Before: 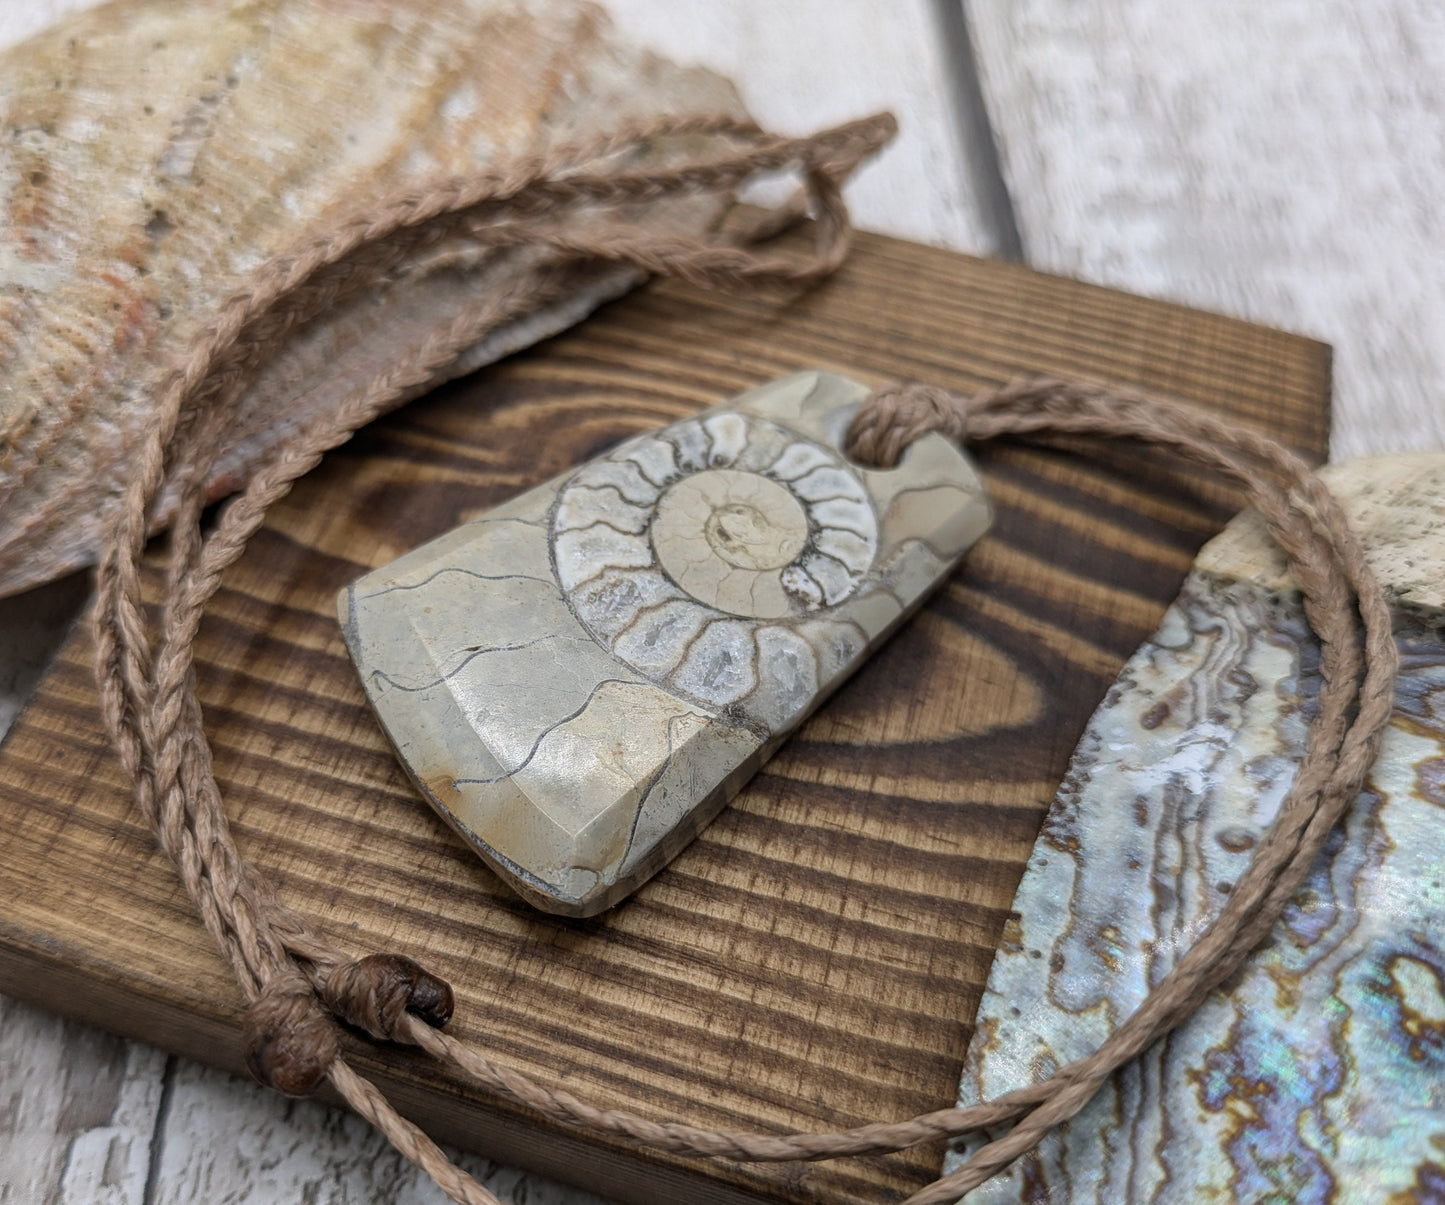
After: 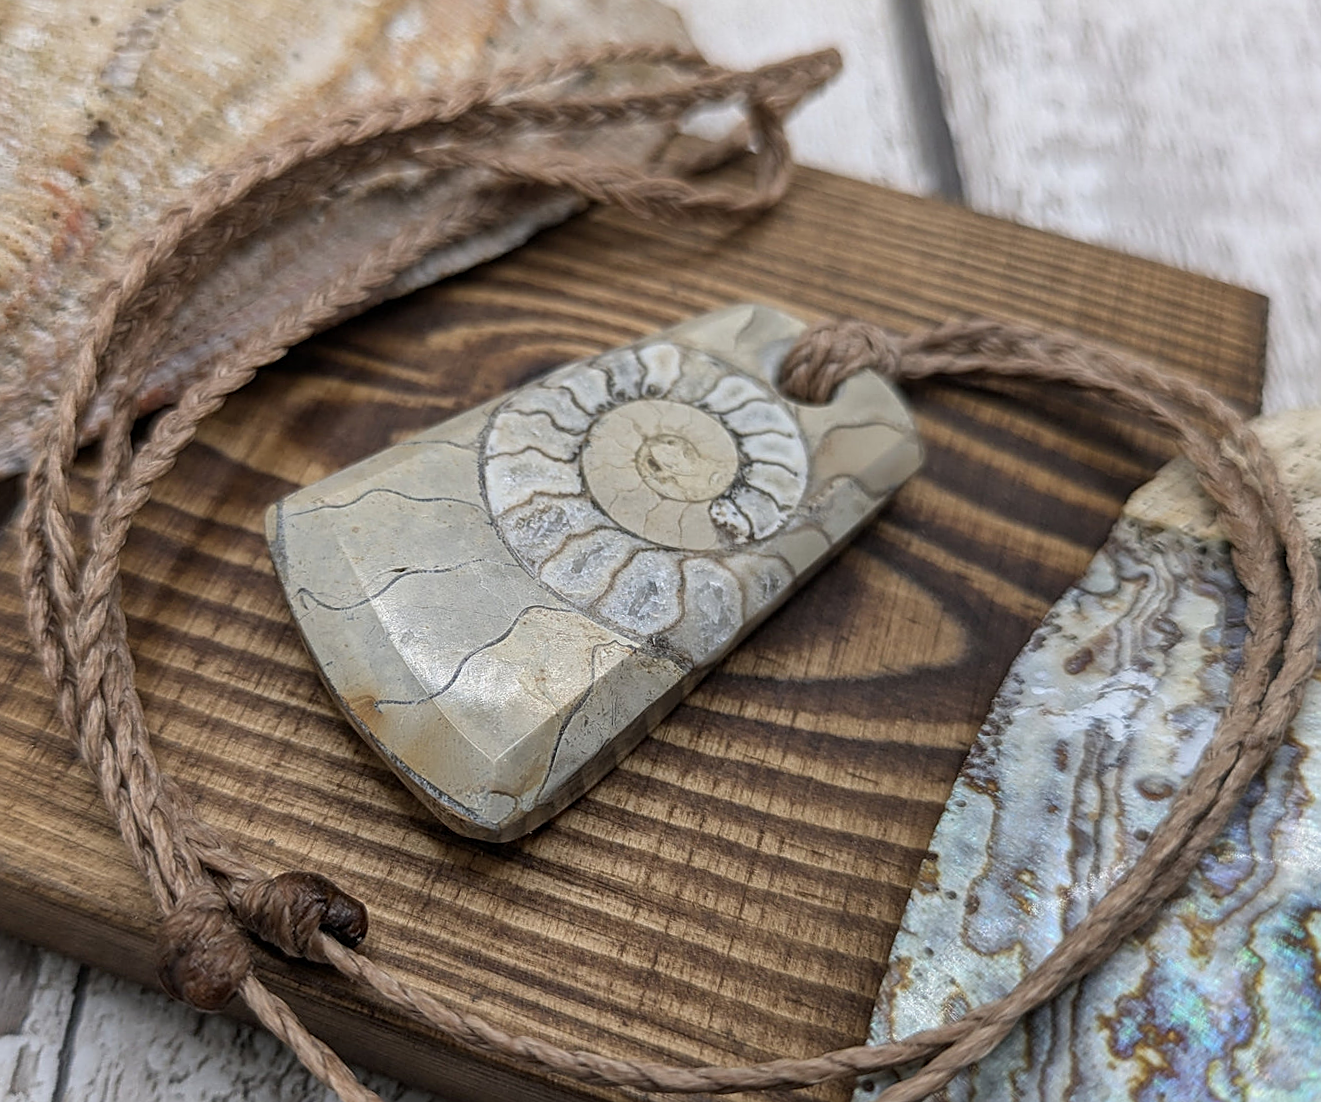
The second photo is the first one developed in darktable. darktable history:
crop and rotate: angle -2.03°, left 3.164%, top 3.977%, right 1.579%, bottom 0.736%
sharpen: on, module defaults
